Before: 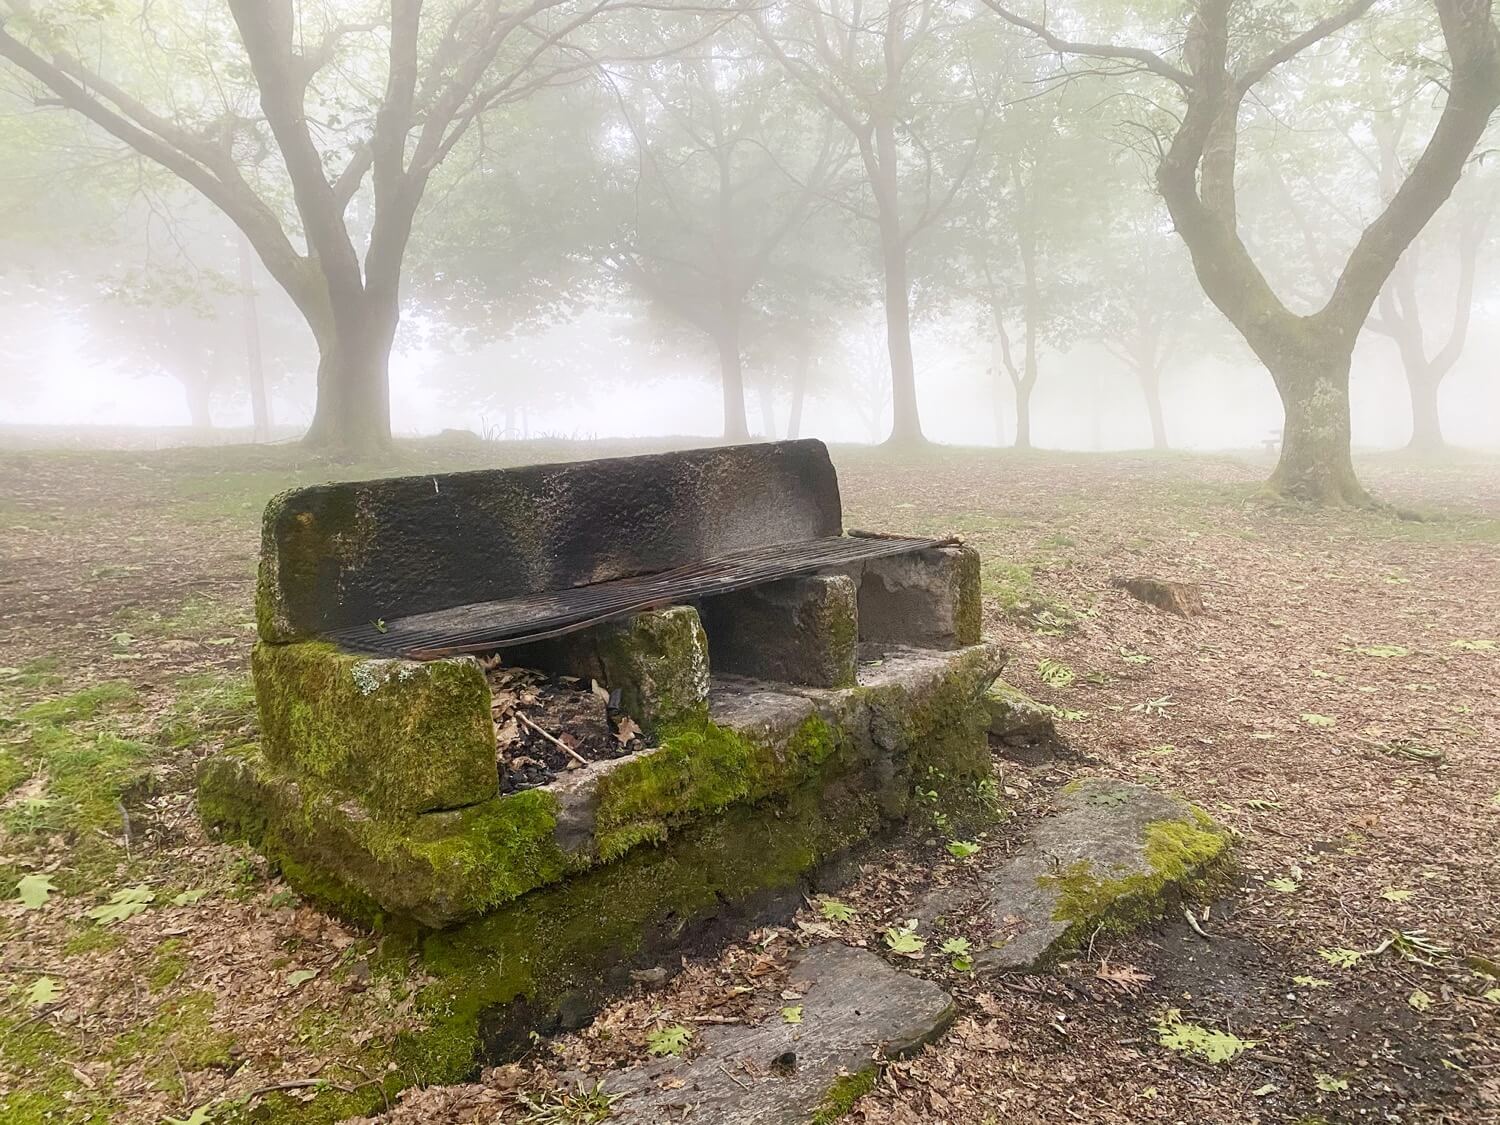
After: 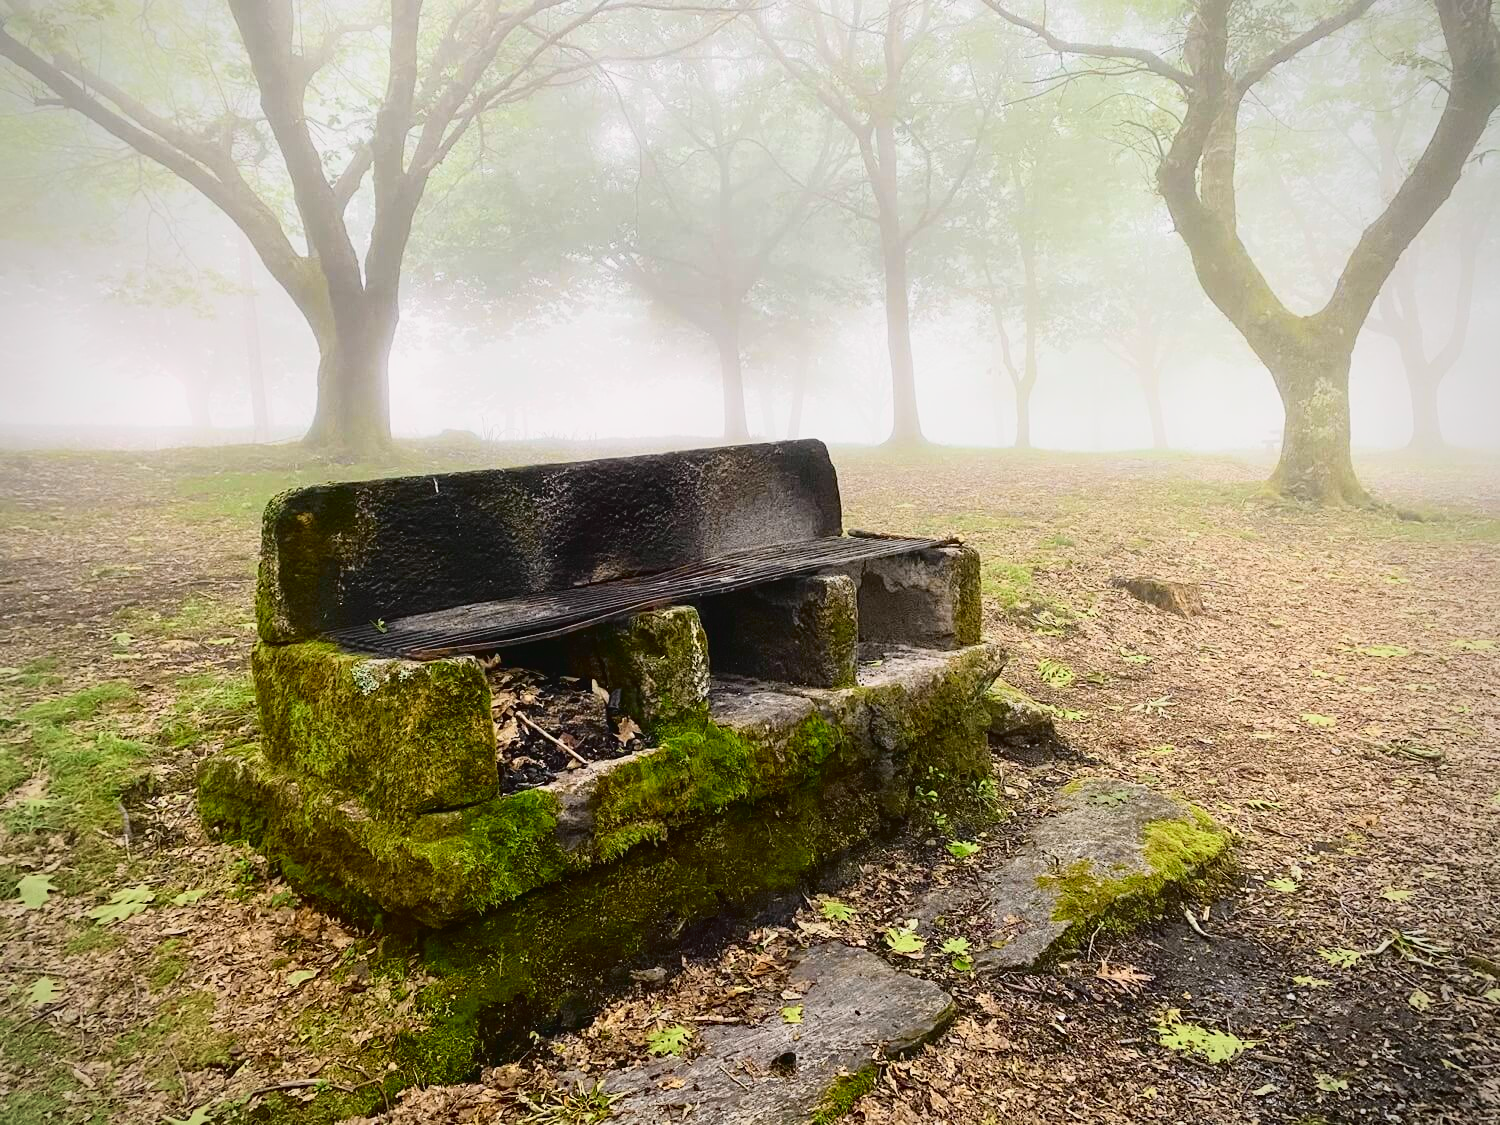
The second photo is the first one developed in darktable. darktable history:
exposure: exposure -0.36 EV, compensate highlight preservation false
vignetting: fall-off radius 60.92%
haze removal: compatibility mode true, adaptive false
tone curve: curves: ch0 [(0, 0.022) (0.177, 0.086) (0.392, 0.438) (0.704, 0.844) (0.858, 0.938) (1, 0.981)]; ch1 [(0, 0) (0.402, 0.36) (0.476, 0.456) (0.498, 0.497) (0.518, 0.521) (0.58, 0.598) (0.619, 0.65) (0.692, 0.737) (1, 1)]; ch2 [(0, 0) (0.415, 0.438) (0.483, 0.499) (0.503, 0.503) (0.526, 0.532) (0.563, 0.604) (0.626, 0.697) (0.699, 0.753) (0.997, 0.858)], color space Lab, independent channels
